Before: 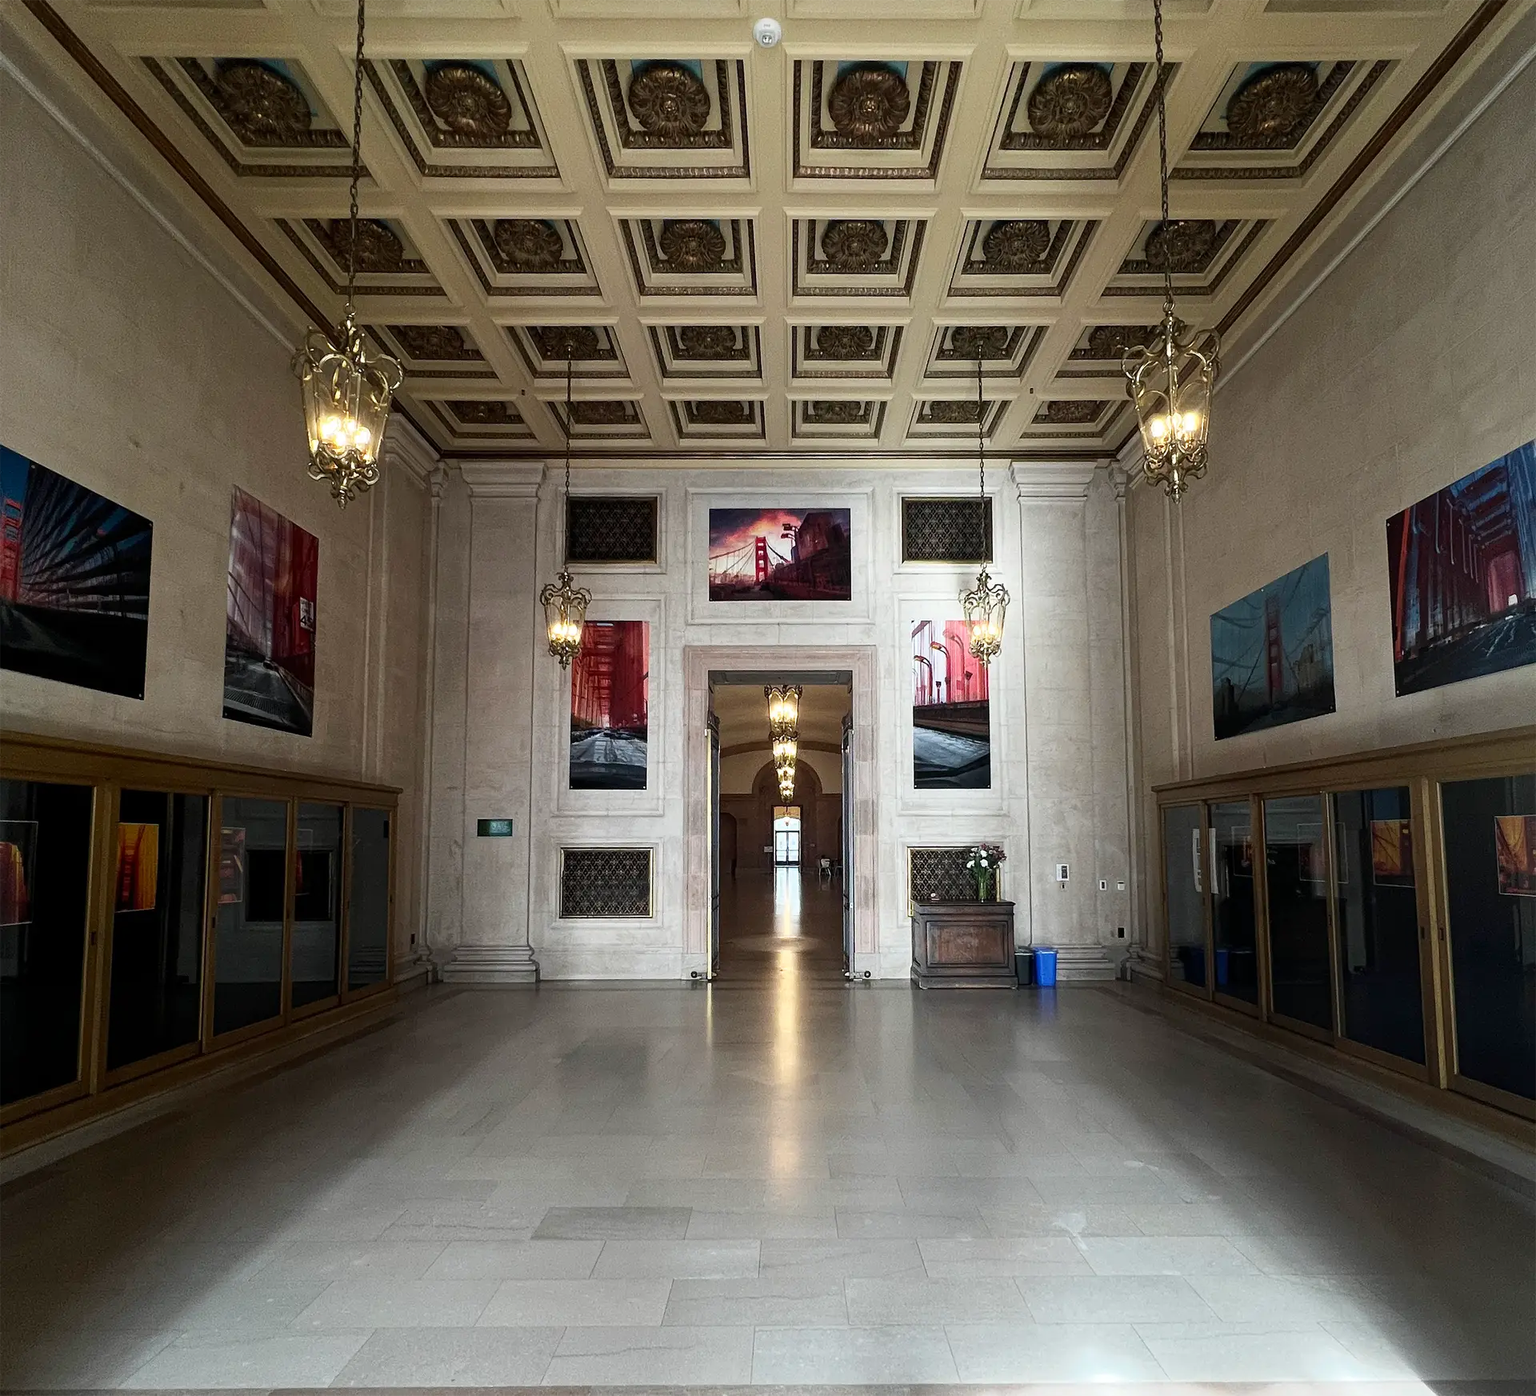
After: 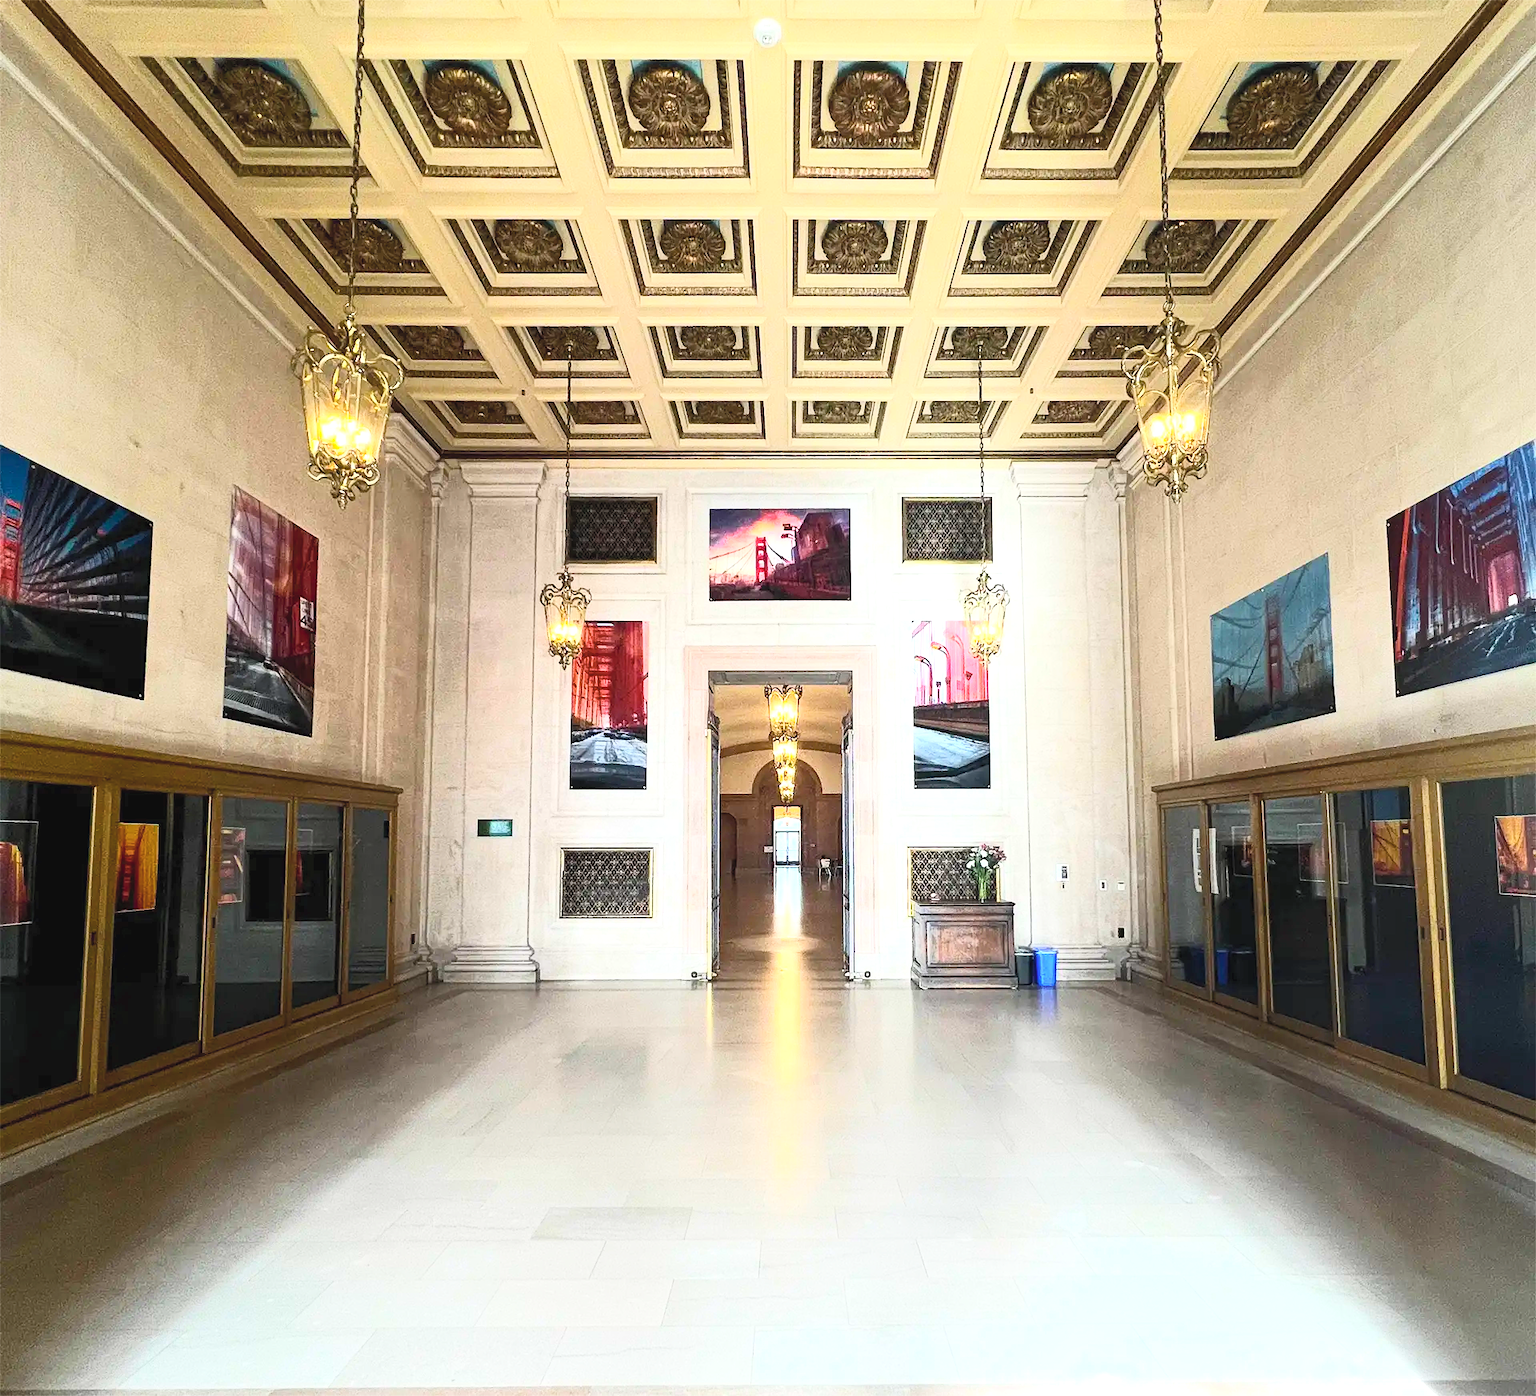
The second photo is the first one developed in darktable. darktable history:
exposure: black level correction 0, exposure 0.7 EV, compensate exposure bias true, compensate highlight preservation false
color balance rgb: perceptual saturation grading › global saturation 25%, perceptual brilliance grading › mid-tones 10%, perceptual brilliance grading › shadows 15%, global vibrance 20%
contrast brightness saturation: contrast 0.39, brightness 0.53
